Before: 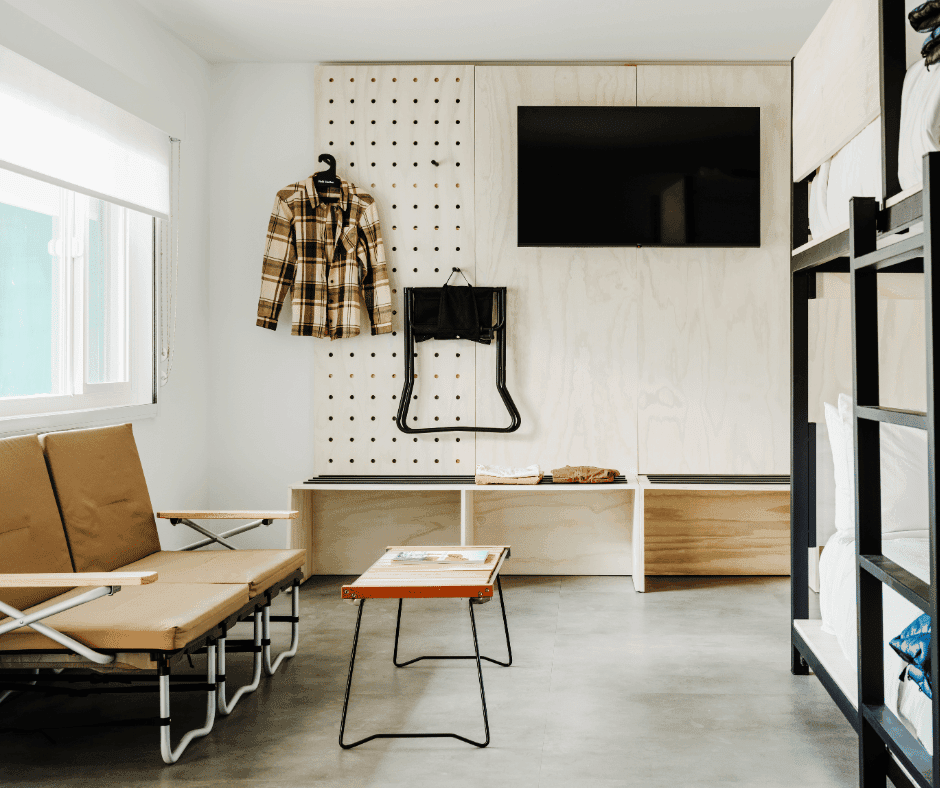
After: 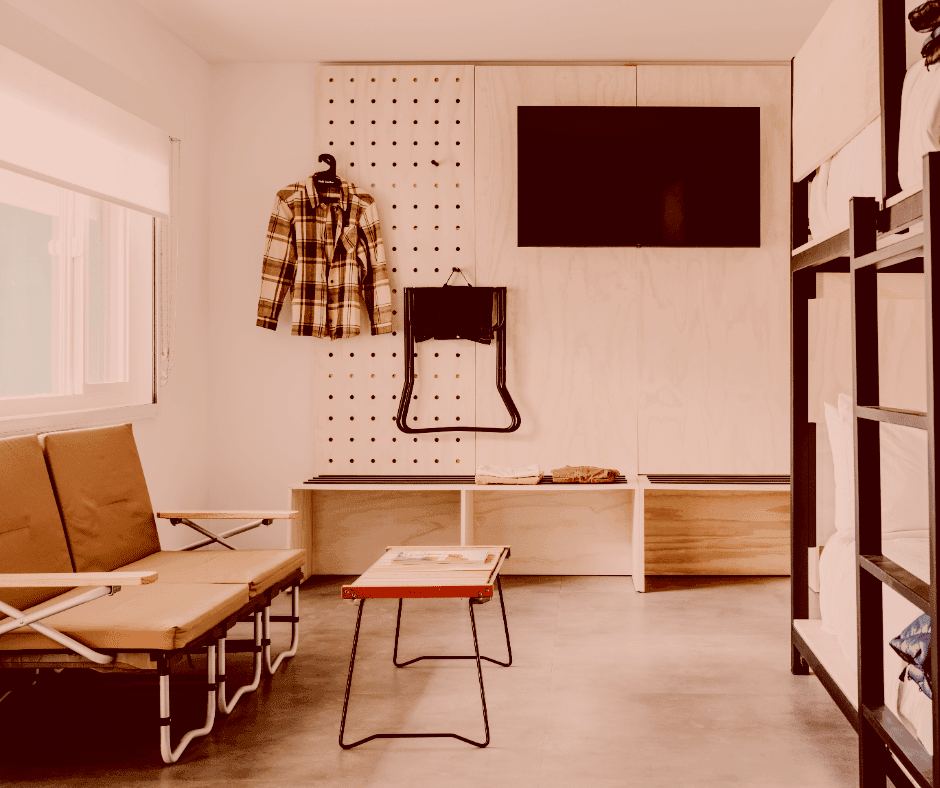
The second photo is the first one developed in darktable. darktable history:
color correction: highlights a* 9.39, highlights b* 8.63, shadows a* 39.91, shadows b* 39.74, saturation 0.775
filmic rgb: black relative exposure -7.99 EV, white relative exposure 4.04 EV, threshold 3.03 EV, hardness 4.15, iterations of high-quality reconstruction 0, enable highlight reconstruction true
